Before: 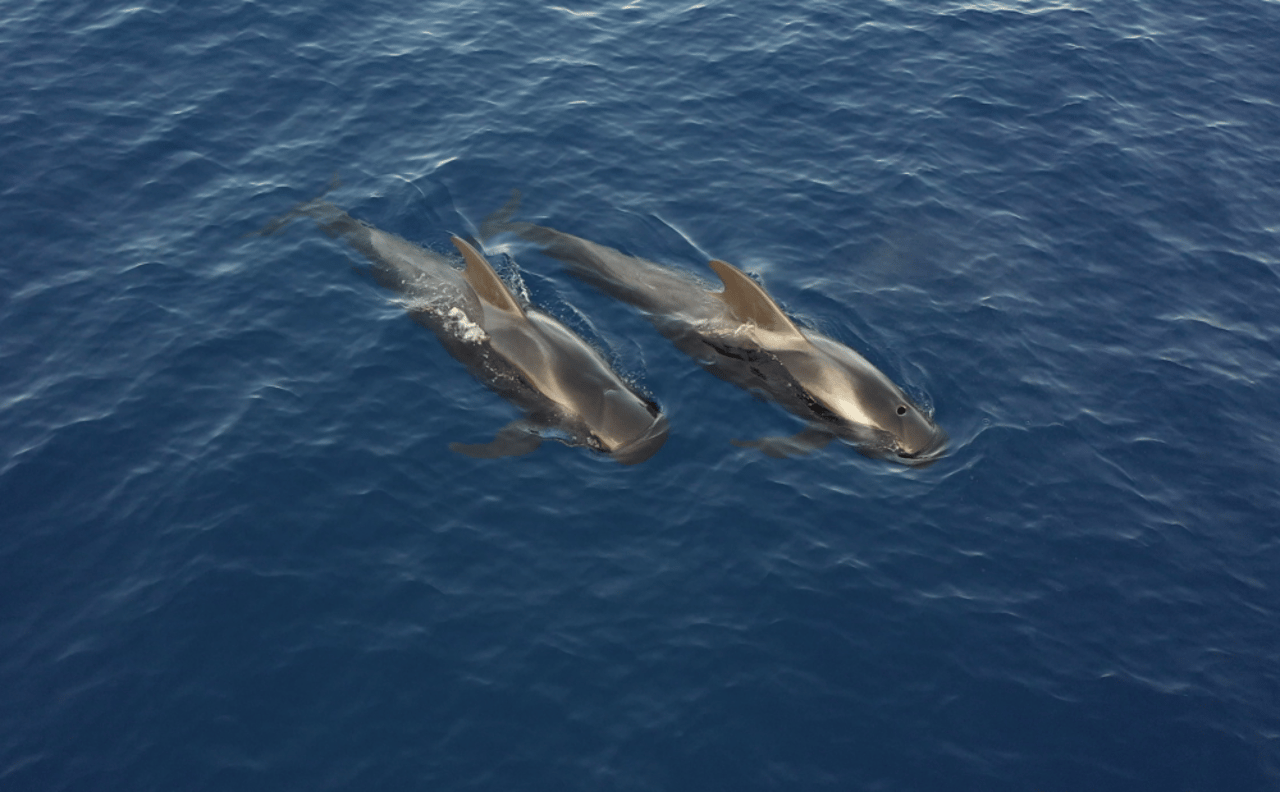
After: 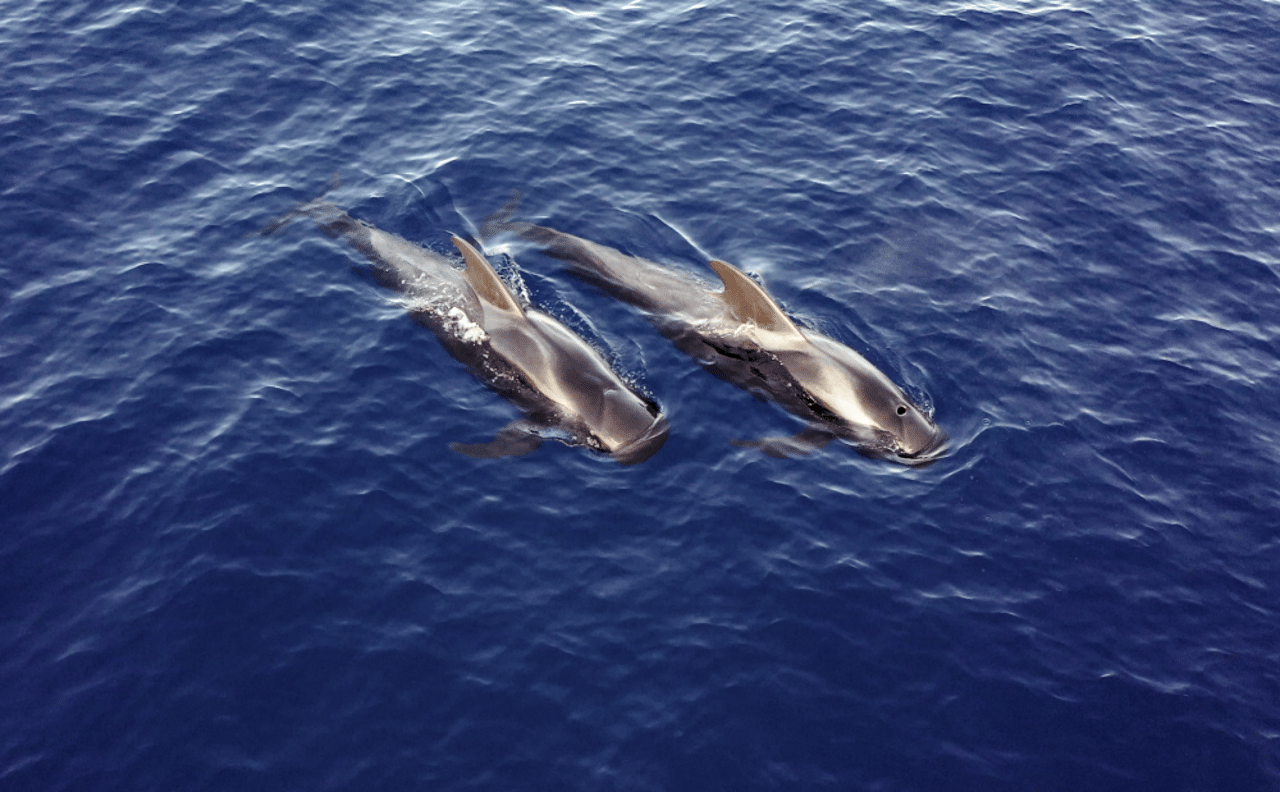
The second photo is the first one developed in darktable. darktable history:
contrast brightness saturation: contrast 0.095, saturation -0.29
base curve: curves: ch0 [(0, 0) (0.028, 0.03) (0.121, 0.232) (0.46, 0.748) (0.859, 0.968) (1, 1)], preserve colors none
color balance rgb: shadows lift › luminance 0.354%, shadows lift › chroma 6.939%, shadows lift › hue 301.47°, global offset › luminance -0.86%, perceptual saturation grading › global saturation 0.737%
local contrast: on, module defaults
